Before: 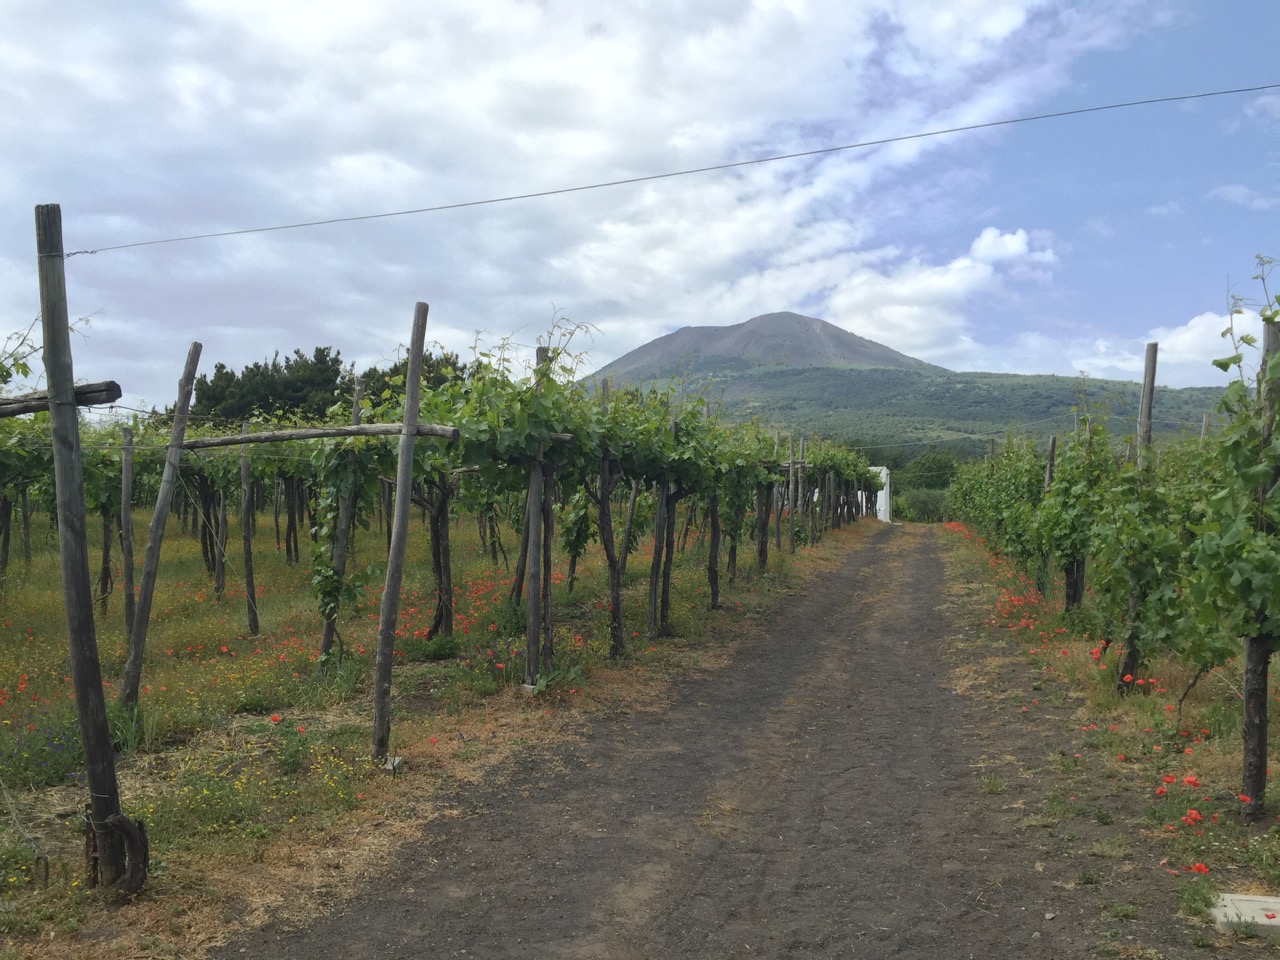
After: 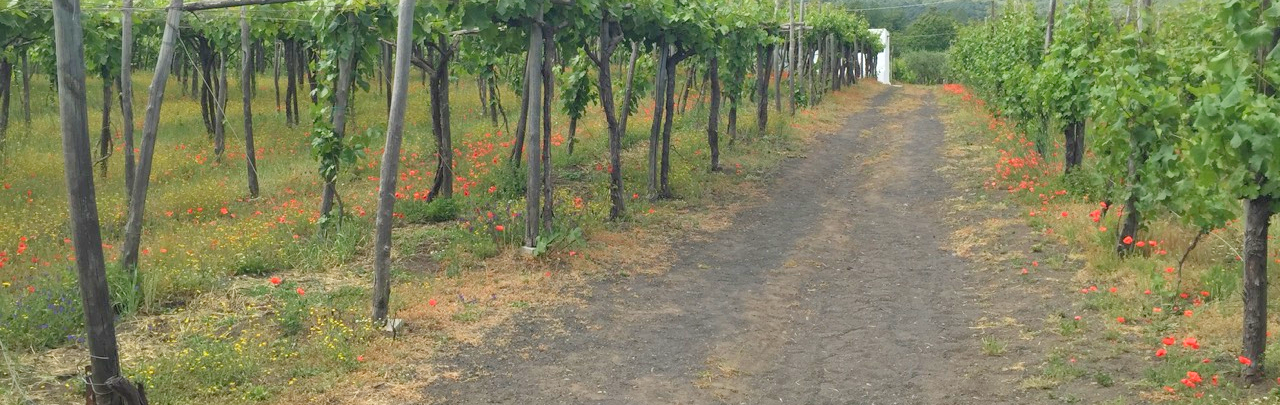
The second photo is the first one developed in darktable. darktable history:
levels: black 0.07%, levels [0.036, 0.364, 0.827]
crop: top 45.668%, bottom 12.11%
